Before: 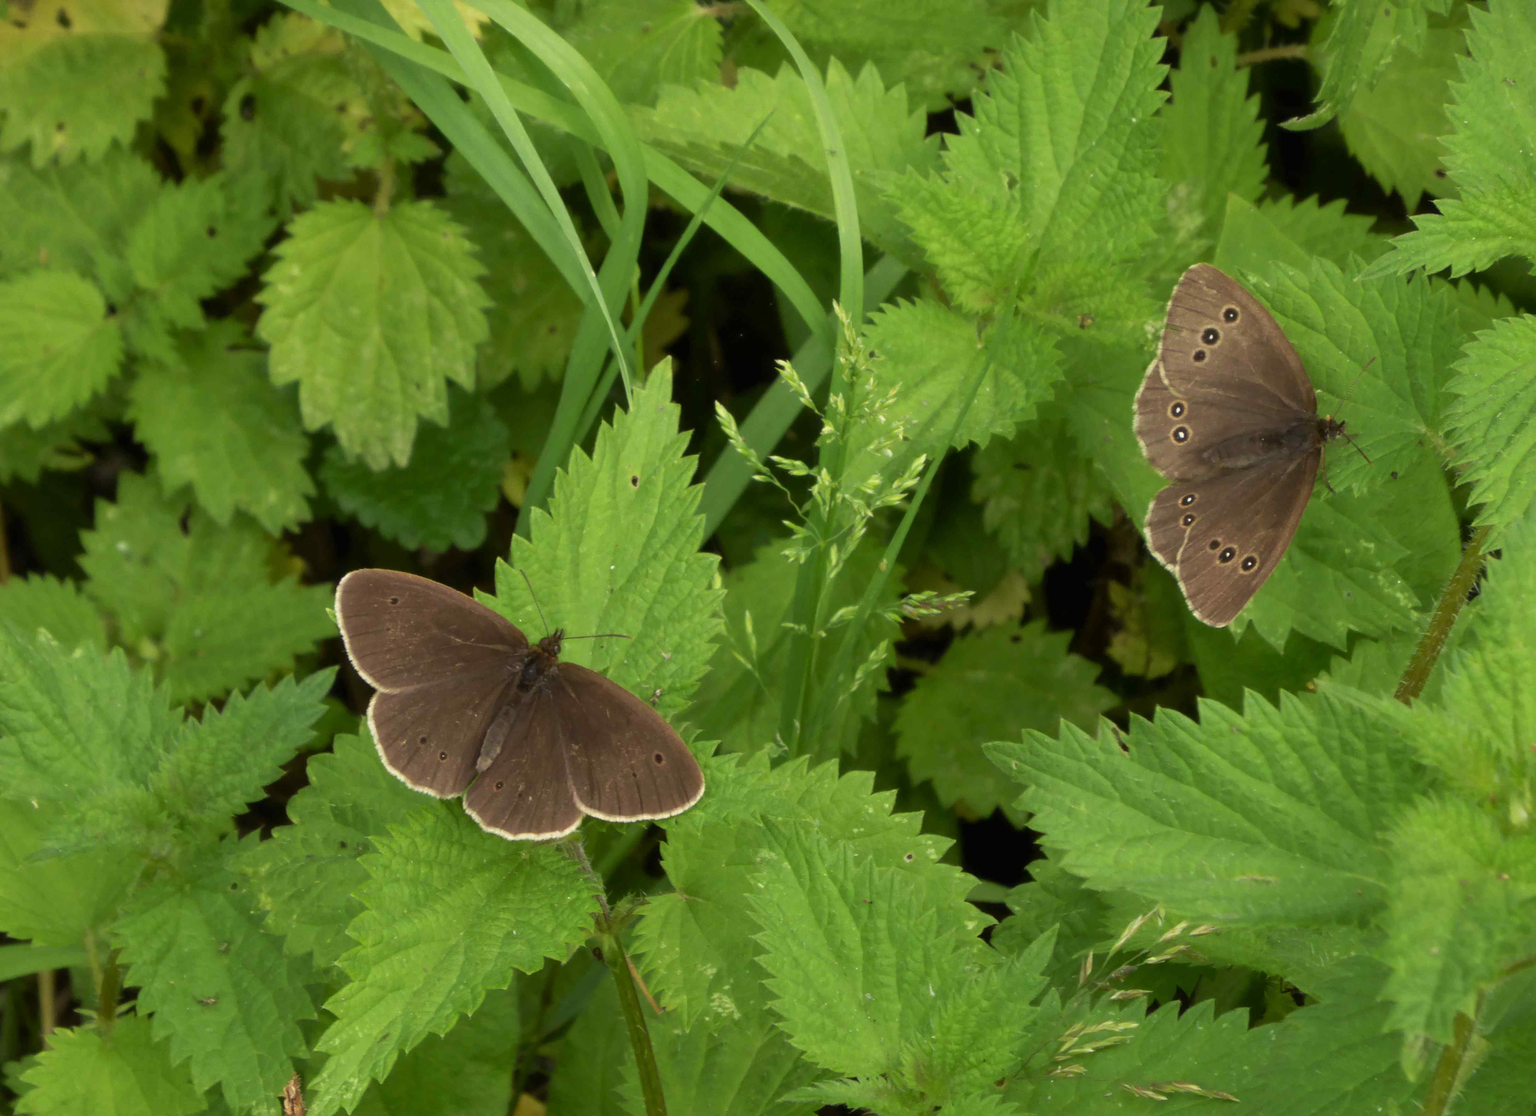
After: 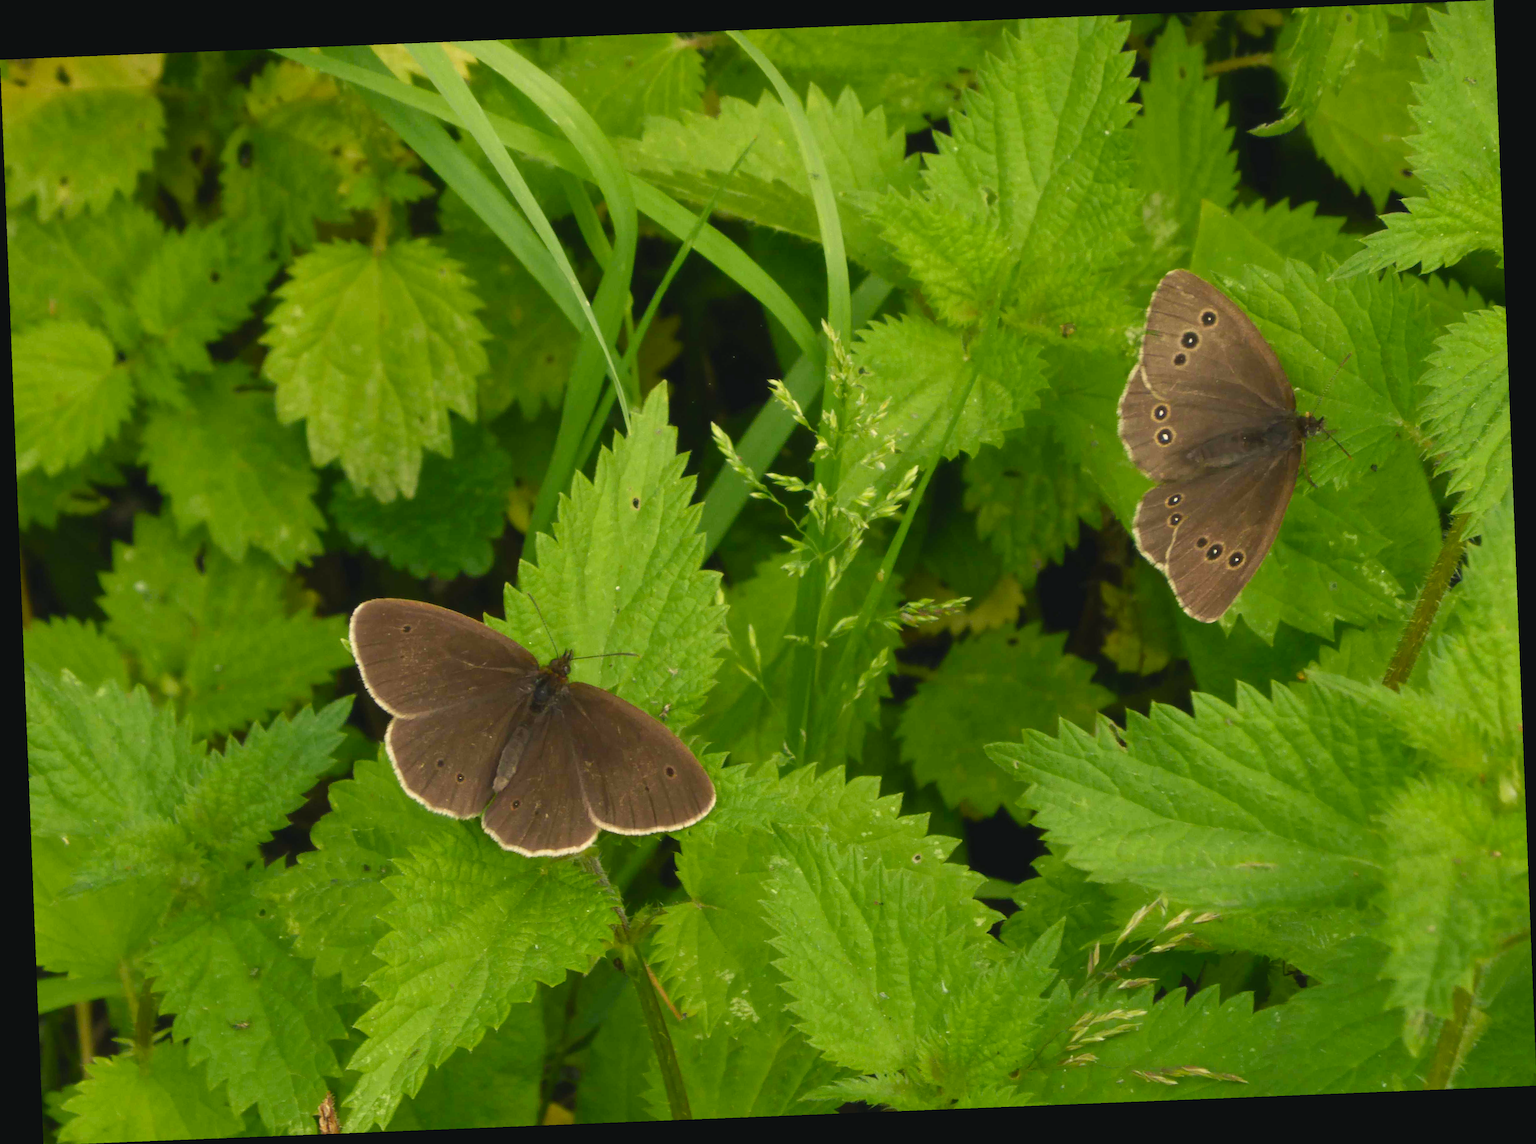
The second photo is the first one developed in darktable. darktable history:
rotate and perspective: rotation -2.29°, automatic cropping off
color balance rgb: shadows lift › chroma 2%, shadows lift › hue 219.6°, power › hue 313.2°, highlights gain › chroma 3%, highlights gain › hue 75.6°, global offset › luminance 0.5%, perceptual saturation grading › global saturation 15.33%, perceptual saturation grading › highlights -19.33%, perceptual saturation grading › shadows 20%, global vibrance 20%
